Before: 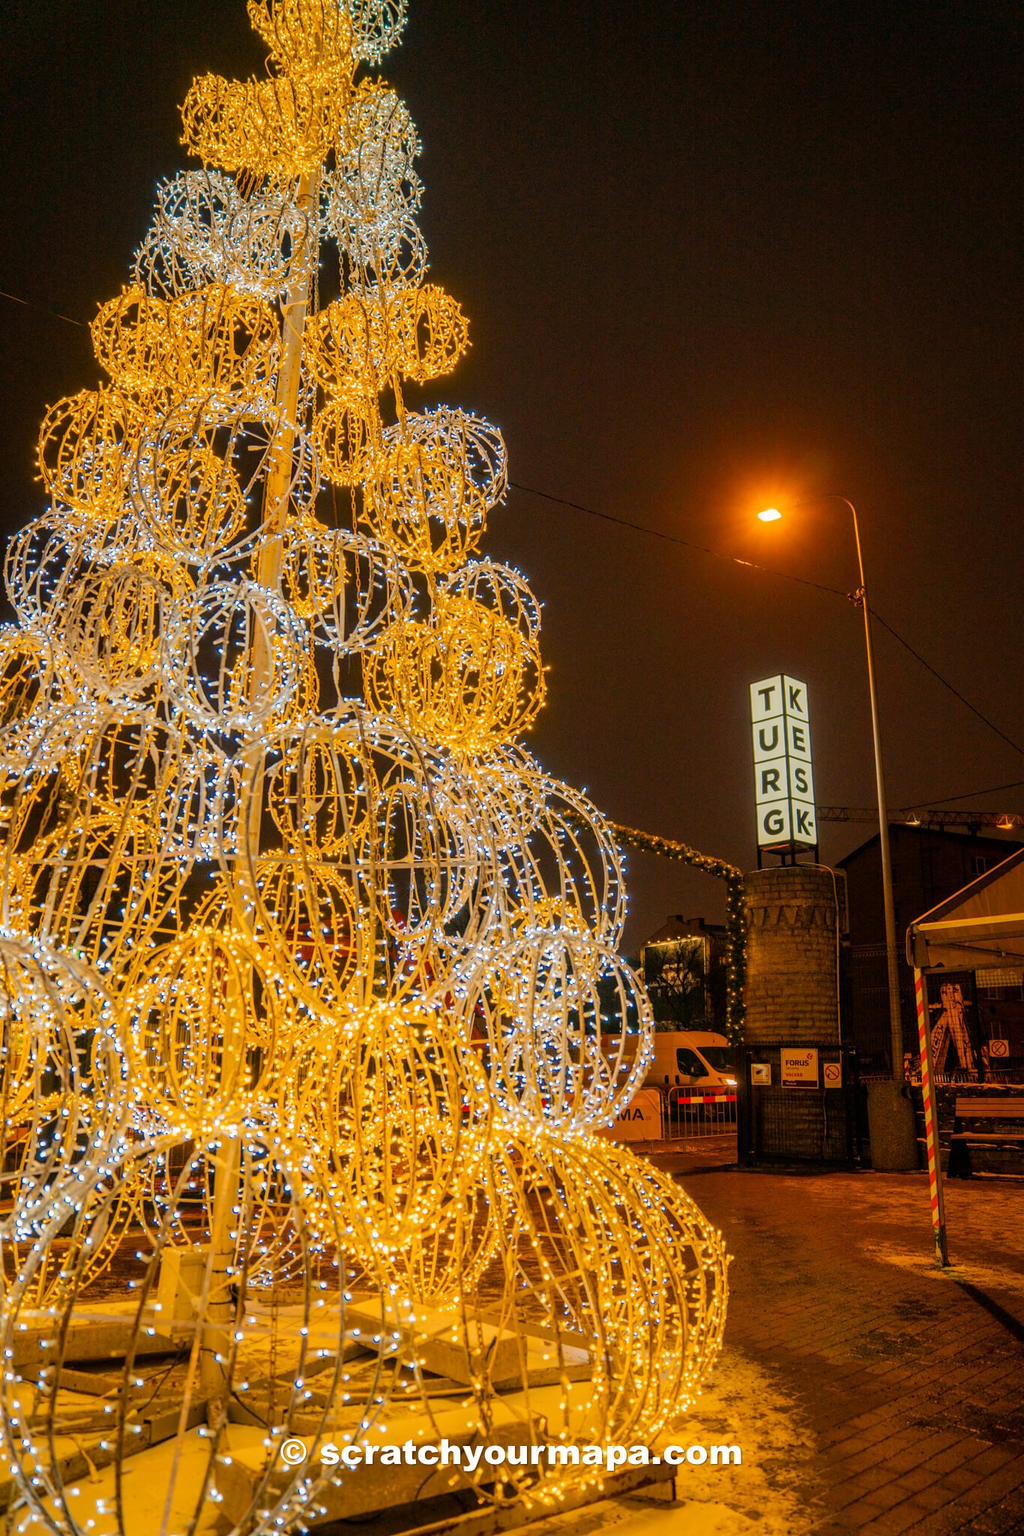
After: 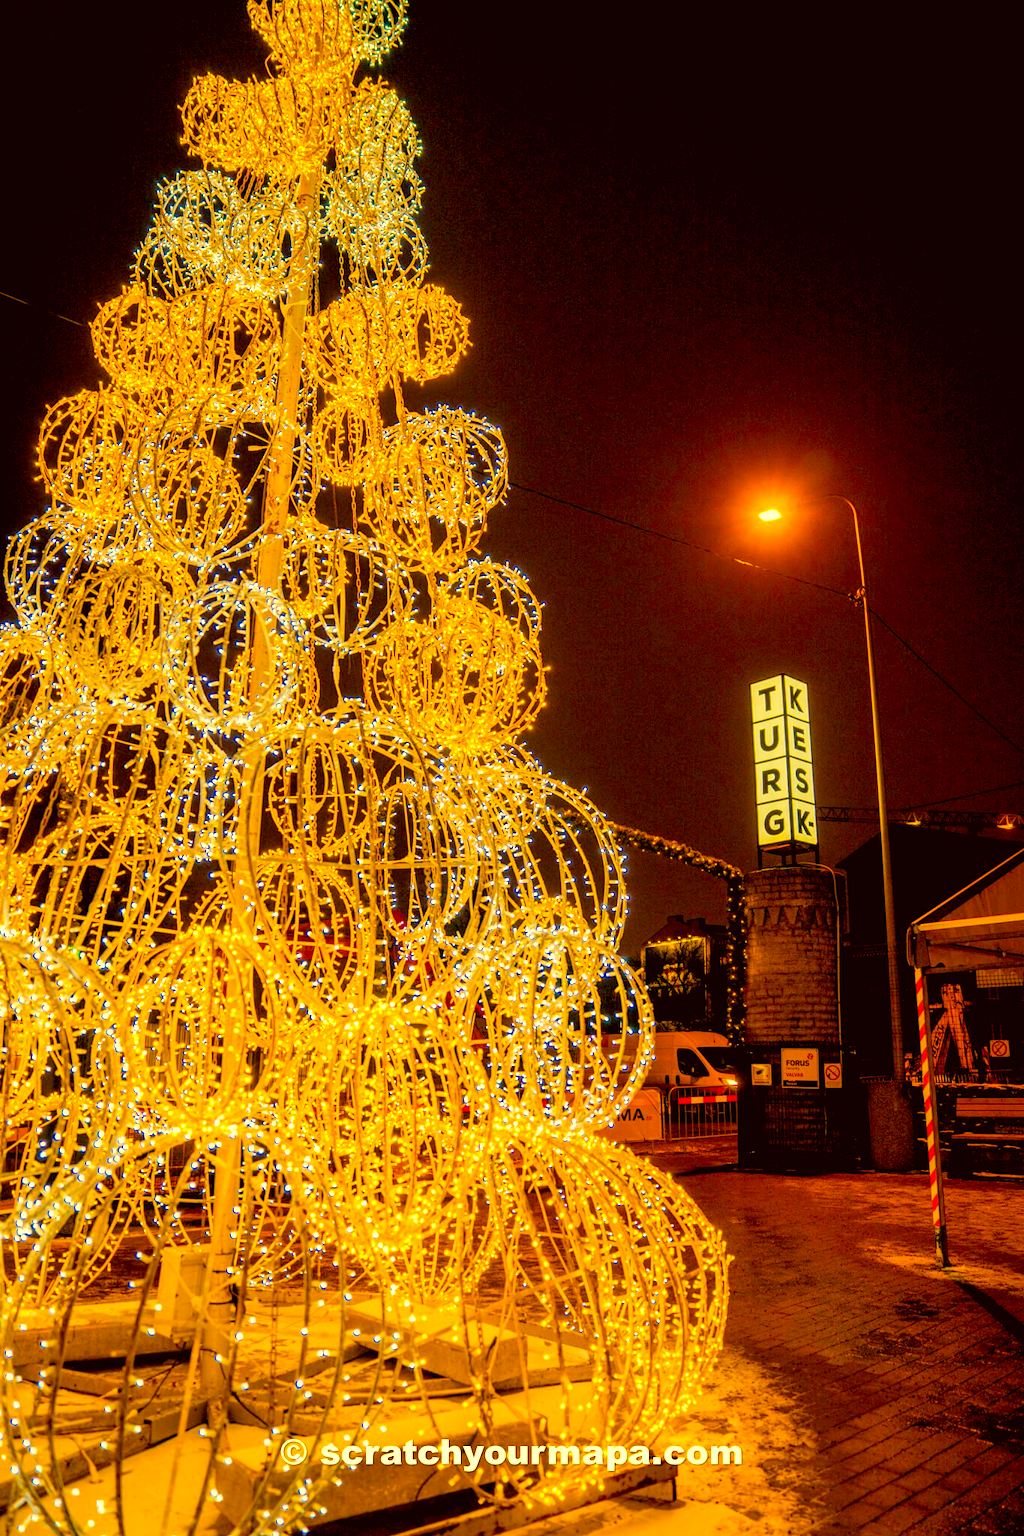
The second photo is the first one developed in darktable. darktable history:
exposure: black level correction 0, exposure 0.499 EV, compensate highlight preservation false
color balance rgb: shadows lift › hue 86.82°, global offset › luminance -1.439%, linear chroma grading › global chroma 8.288%, perceptual saturation grading › global saturation 25.881%, perceptual brilliance grading › global brilliance 2.733%, perceptual brilliance grading › highlights -2.224%, perceptual brilliance grading › shadows 3.694%, global vibrance 15.126%
color correction: highlights a* -0.605, highlights b* 39.52, shadows a* 9.8, shadows b* -0.187
